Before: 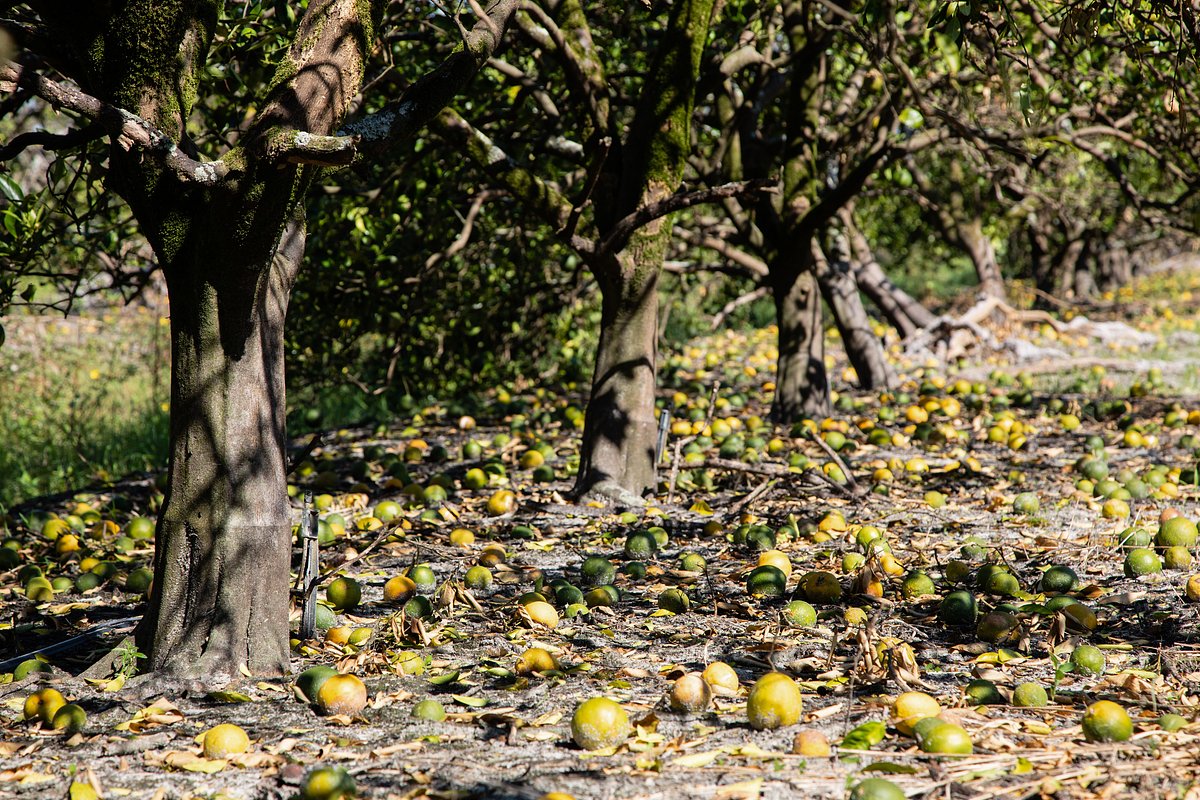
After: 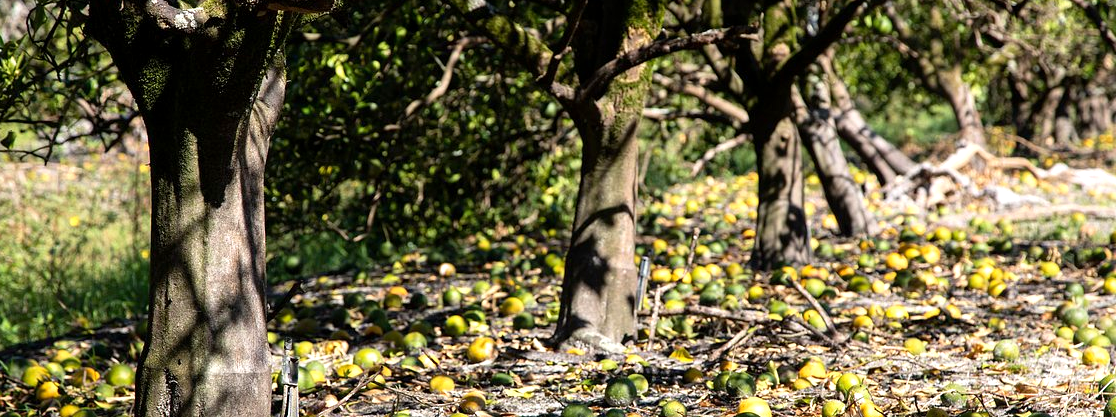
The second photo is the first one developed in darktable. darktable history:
exposure: black level correction 0.001, exposure 0.5 EV, compensate exposure bias true, compensate highlight preservation false
crop: left 1.744%, top 19.225%, right 5.069%, bottom 28.357%
